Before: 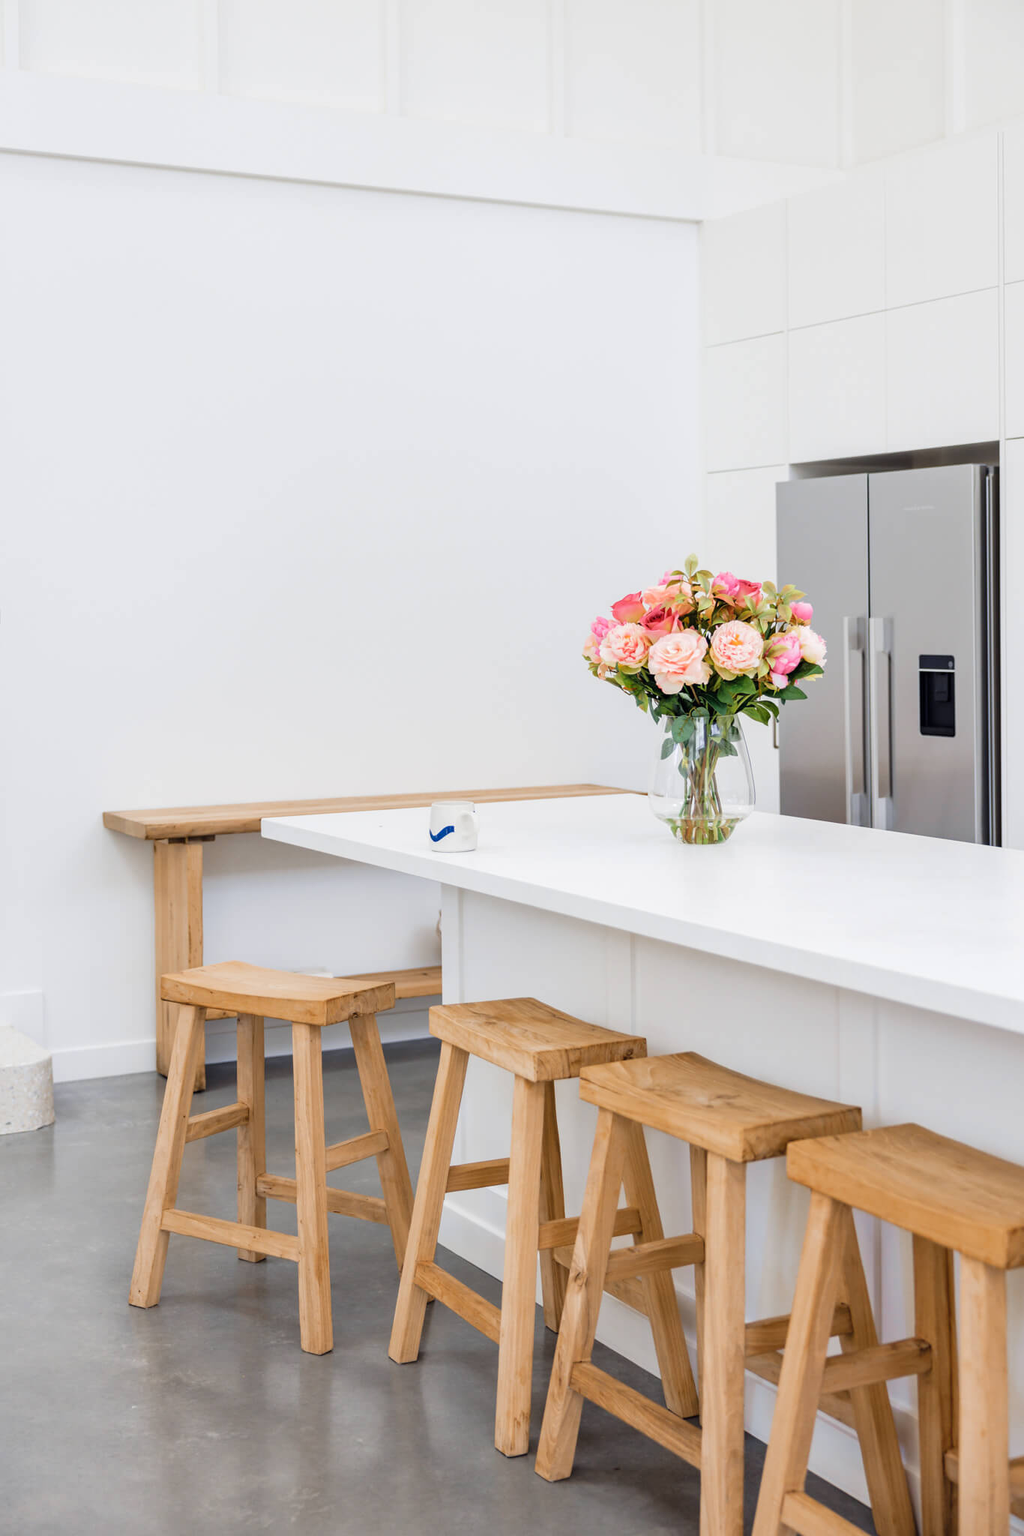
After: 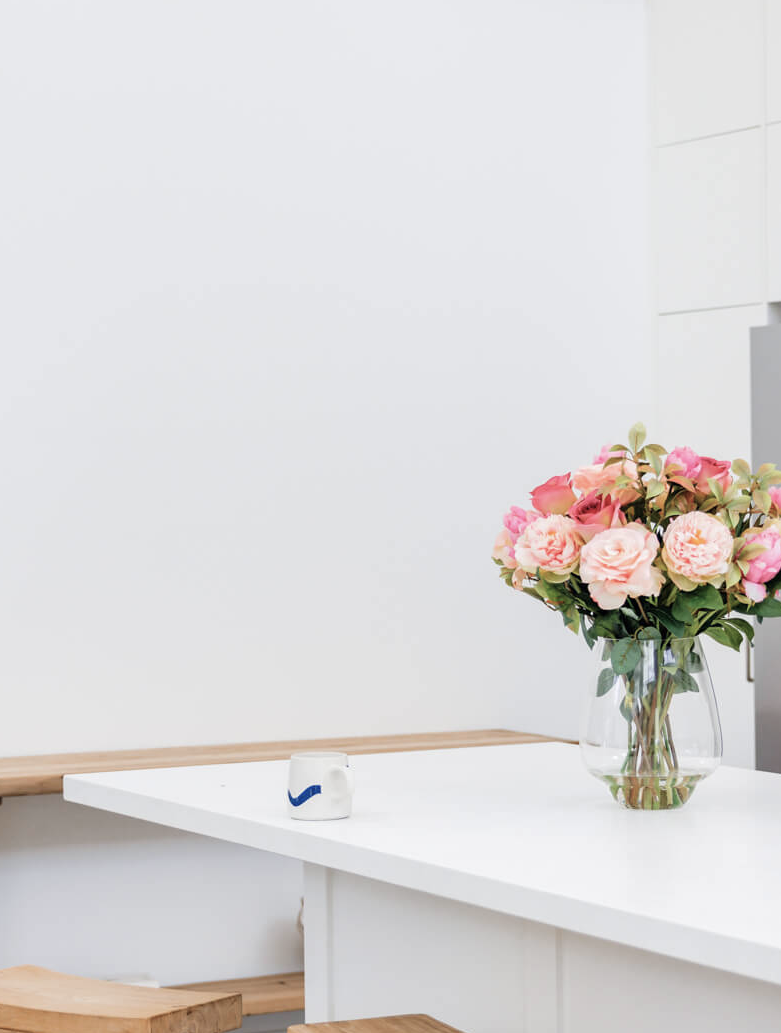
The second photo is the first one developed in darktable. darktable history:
color balance: input saturation 80.07%
crop: left 20.932%, top 15.471%, right 21.848%, bottom 34.081%
